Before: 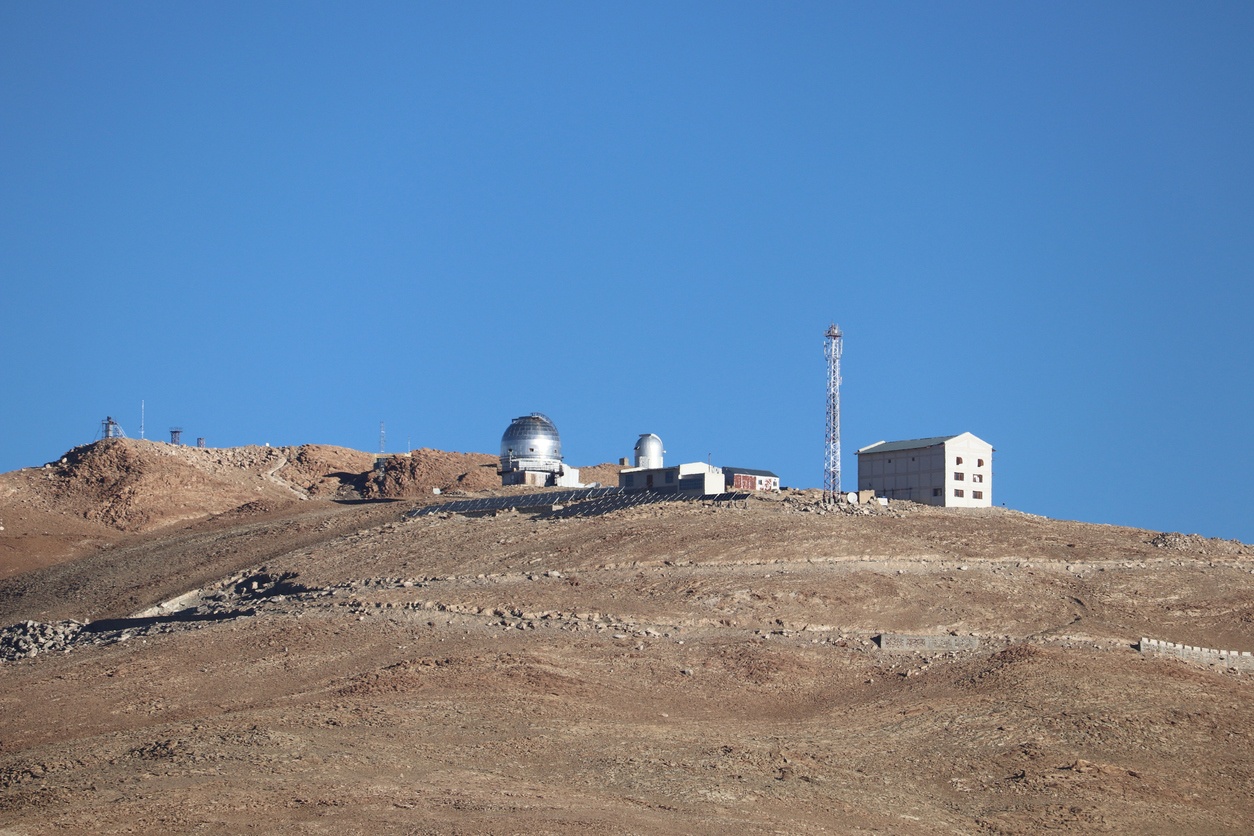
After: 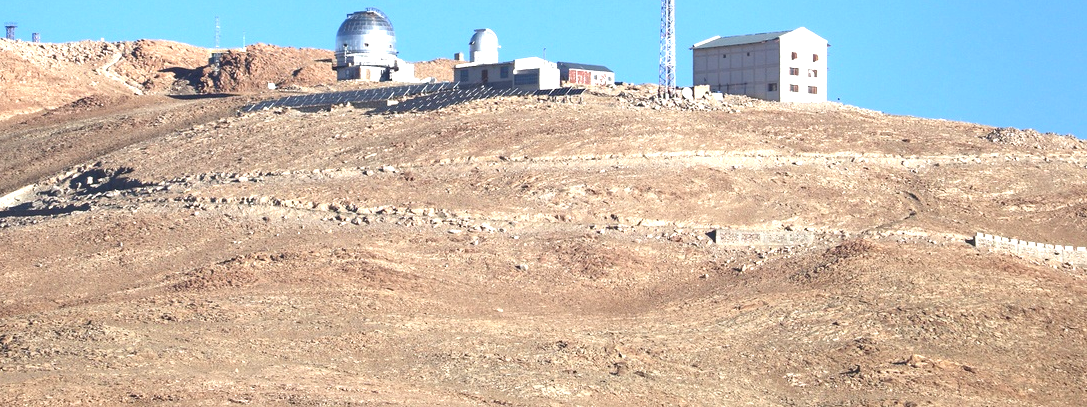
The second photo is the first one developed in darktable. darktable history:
exposure: black level correction 0, exposure 1.2 EV, compensate exposure bias true, compensate highlight preservation false
crop and rotate: left 13.276%, top 48.502%, bottom 2.804%
